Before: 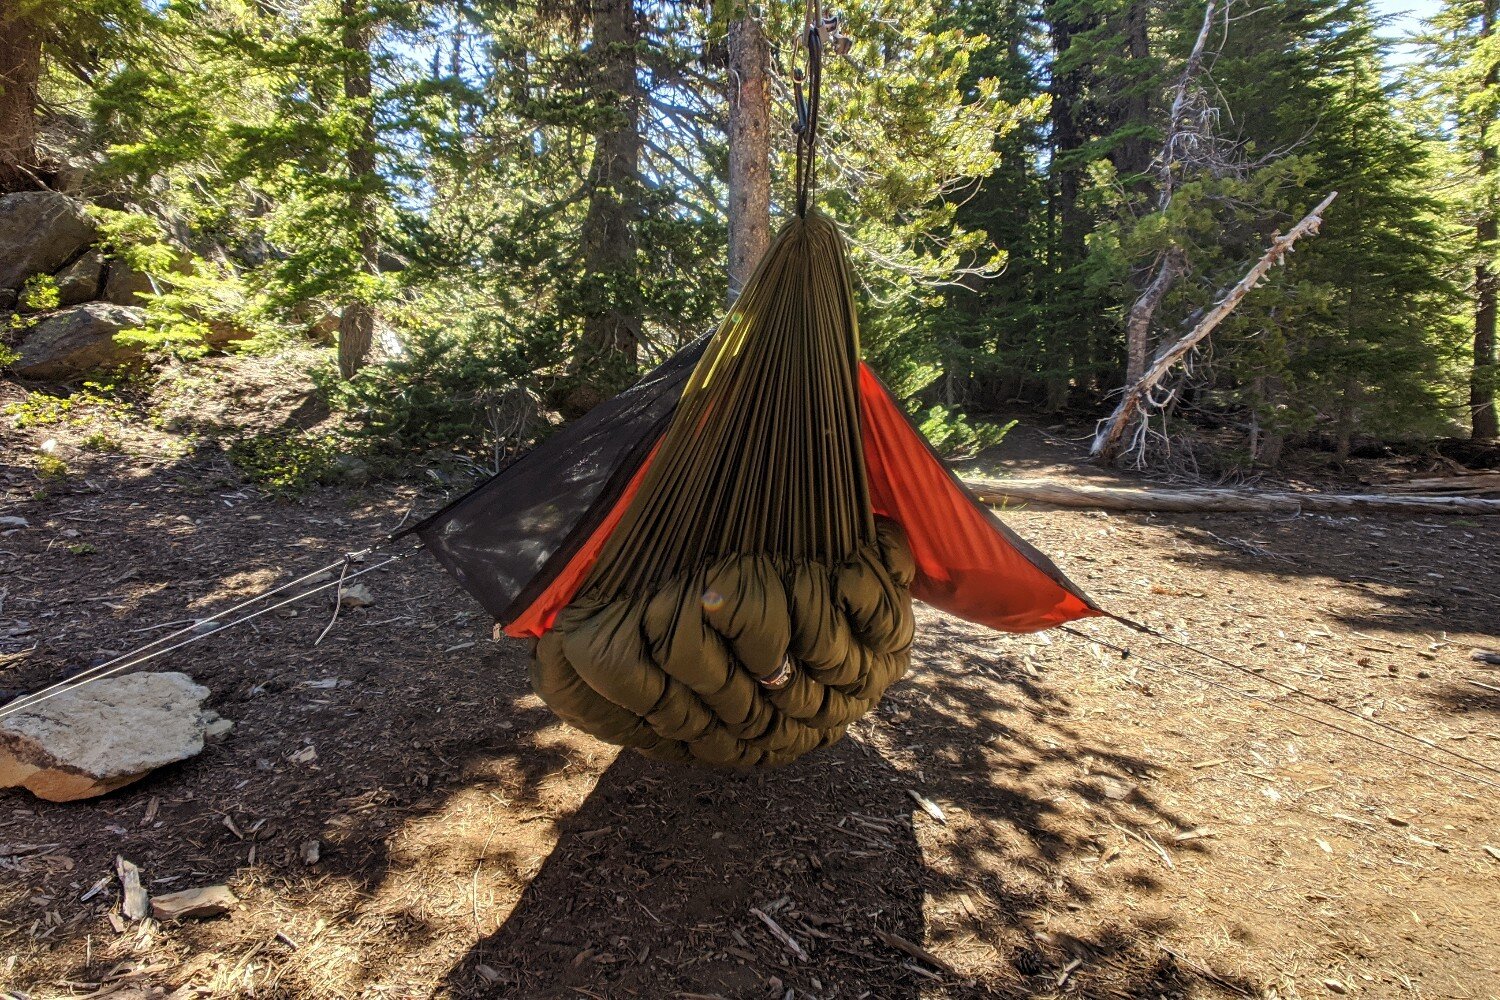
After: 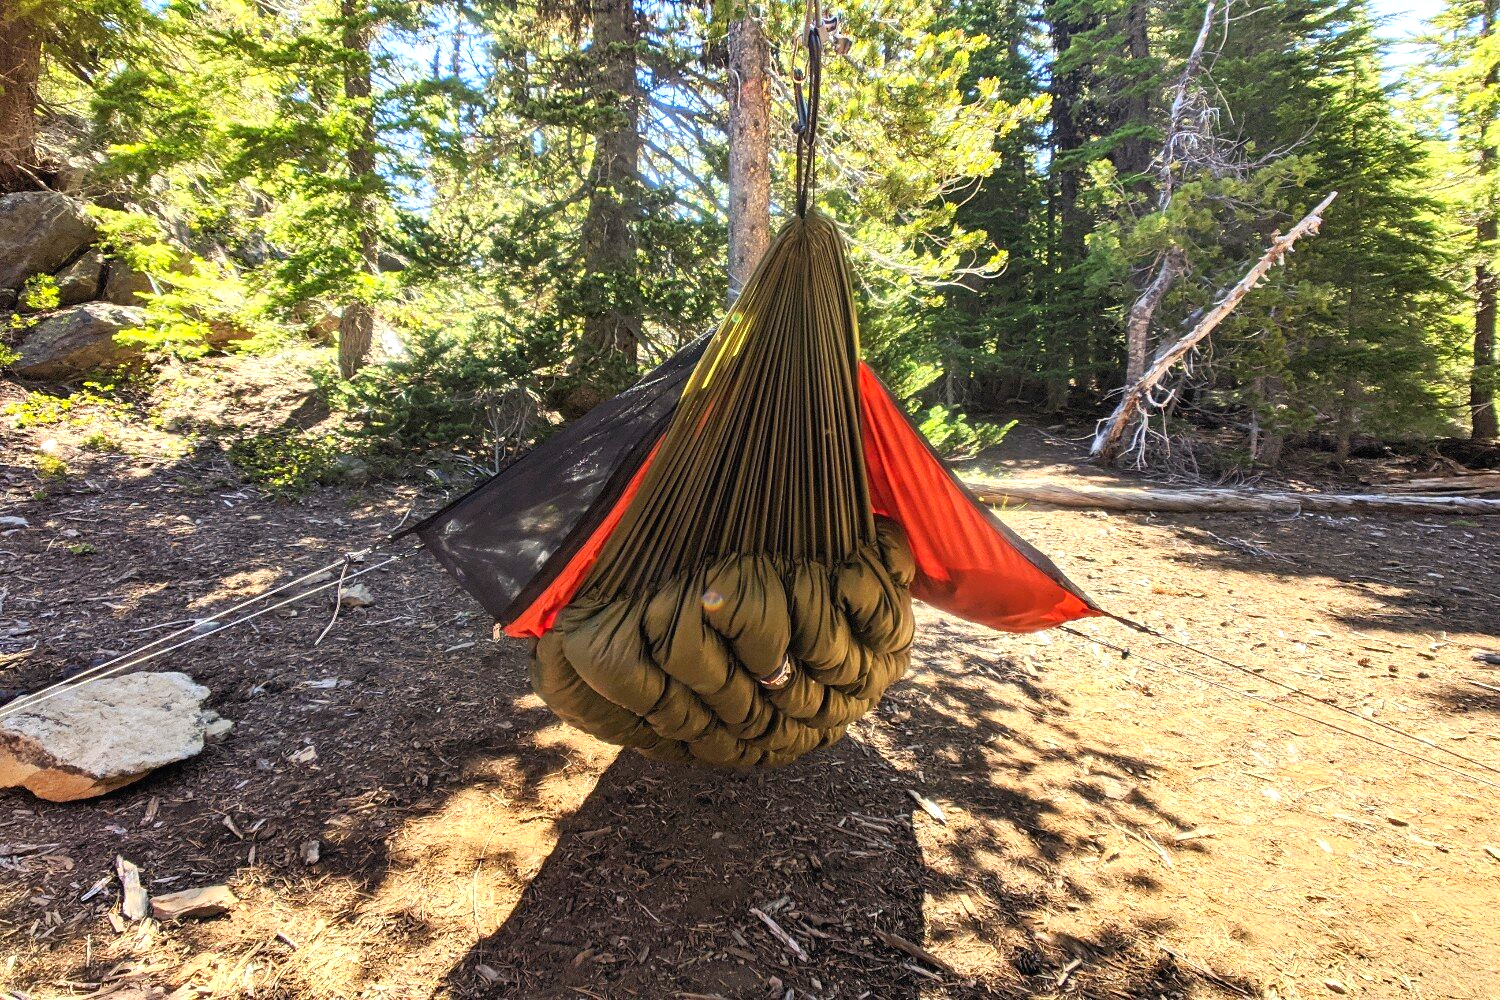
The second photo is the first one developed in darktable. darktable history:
exposure: black level correction 0, exposure 0.5 EV, compensate exposure bias true, compensate highlight preservation false
contrast brightness saturation: contrast 0.2, brightness 0.16, saturation 0.22
